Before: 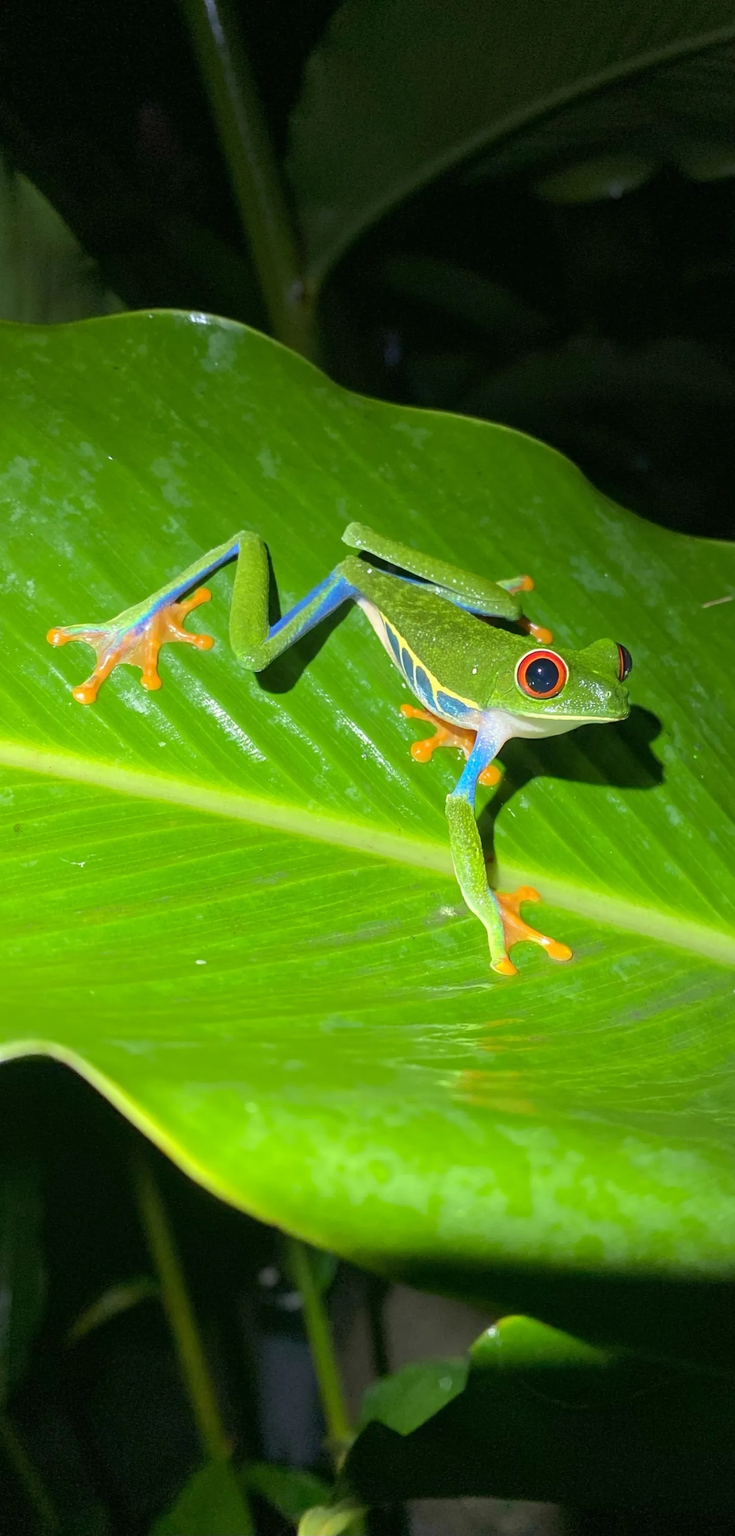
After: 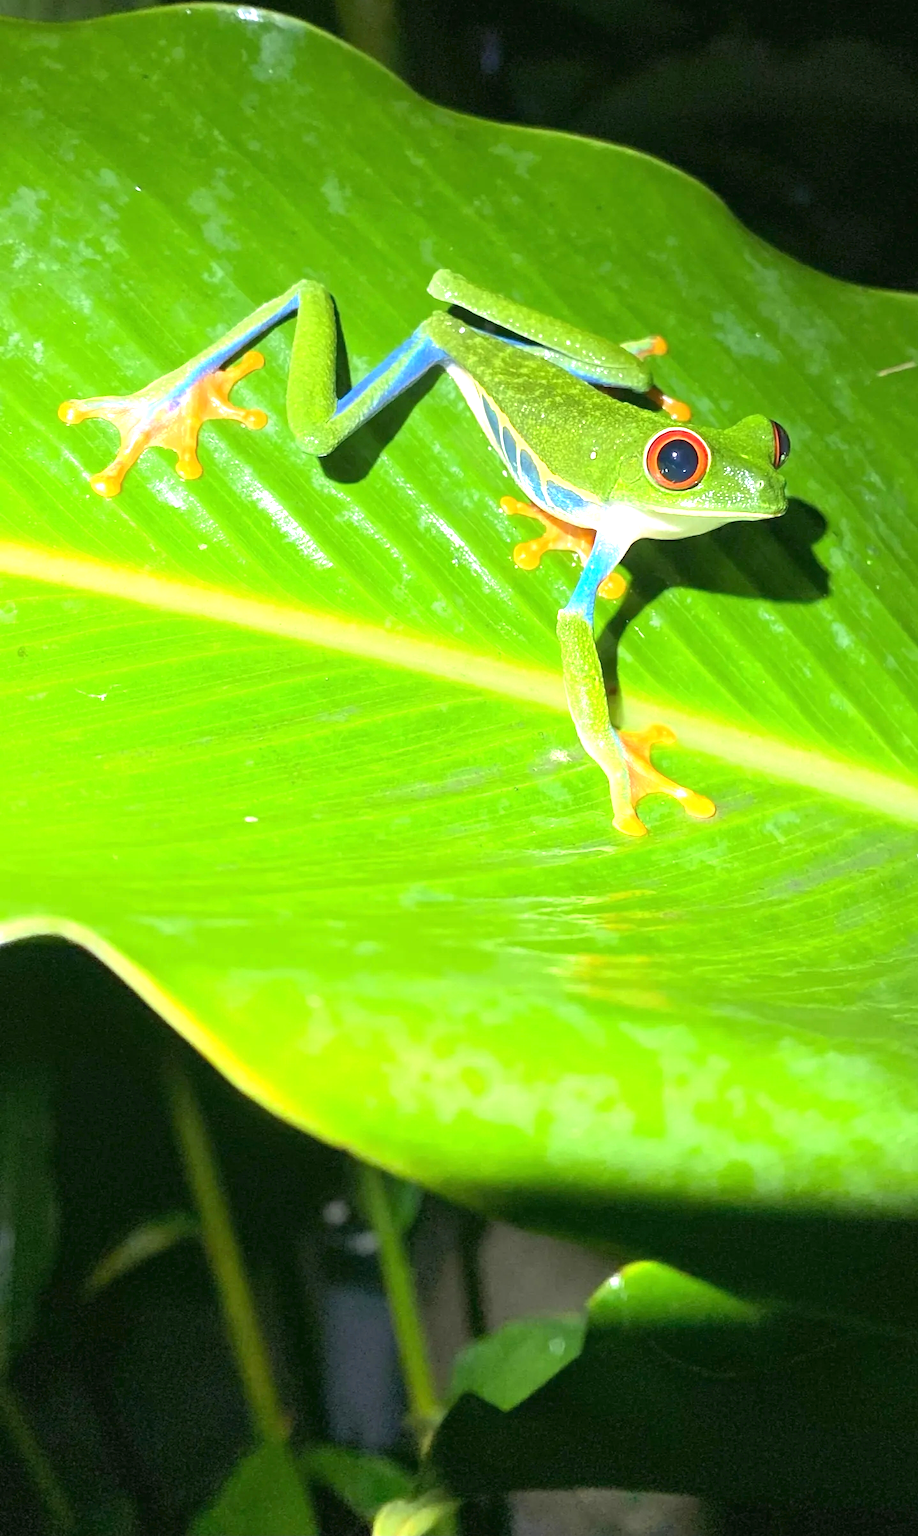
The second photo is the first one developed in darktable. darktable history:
crop and rotate: top 19.998%
exposure: black level correction 0, exposure 1 EV, compensate exposure bias true, compensate highlight preservation false
